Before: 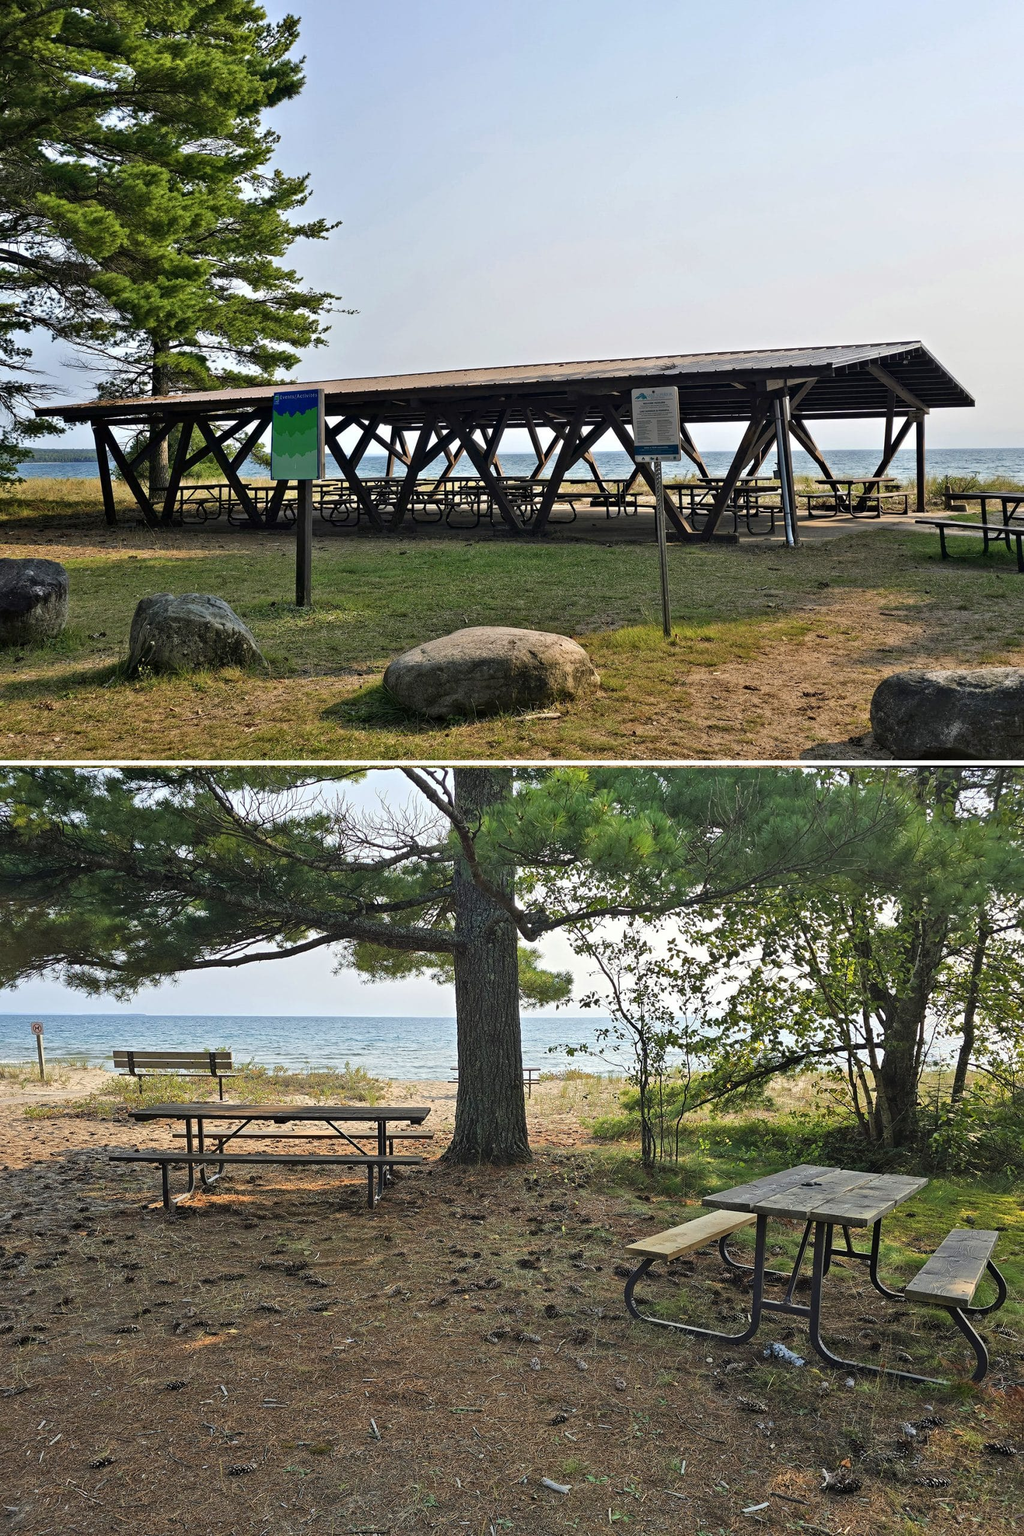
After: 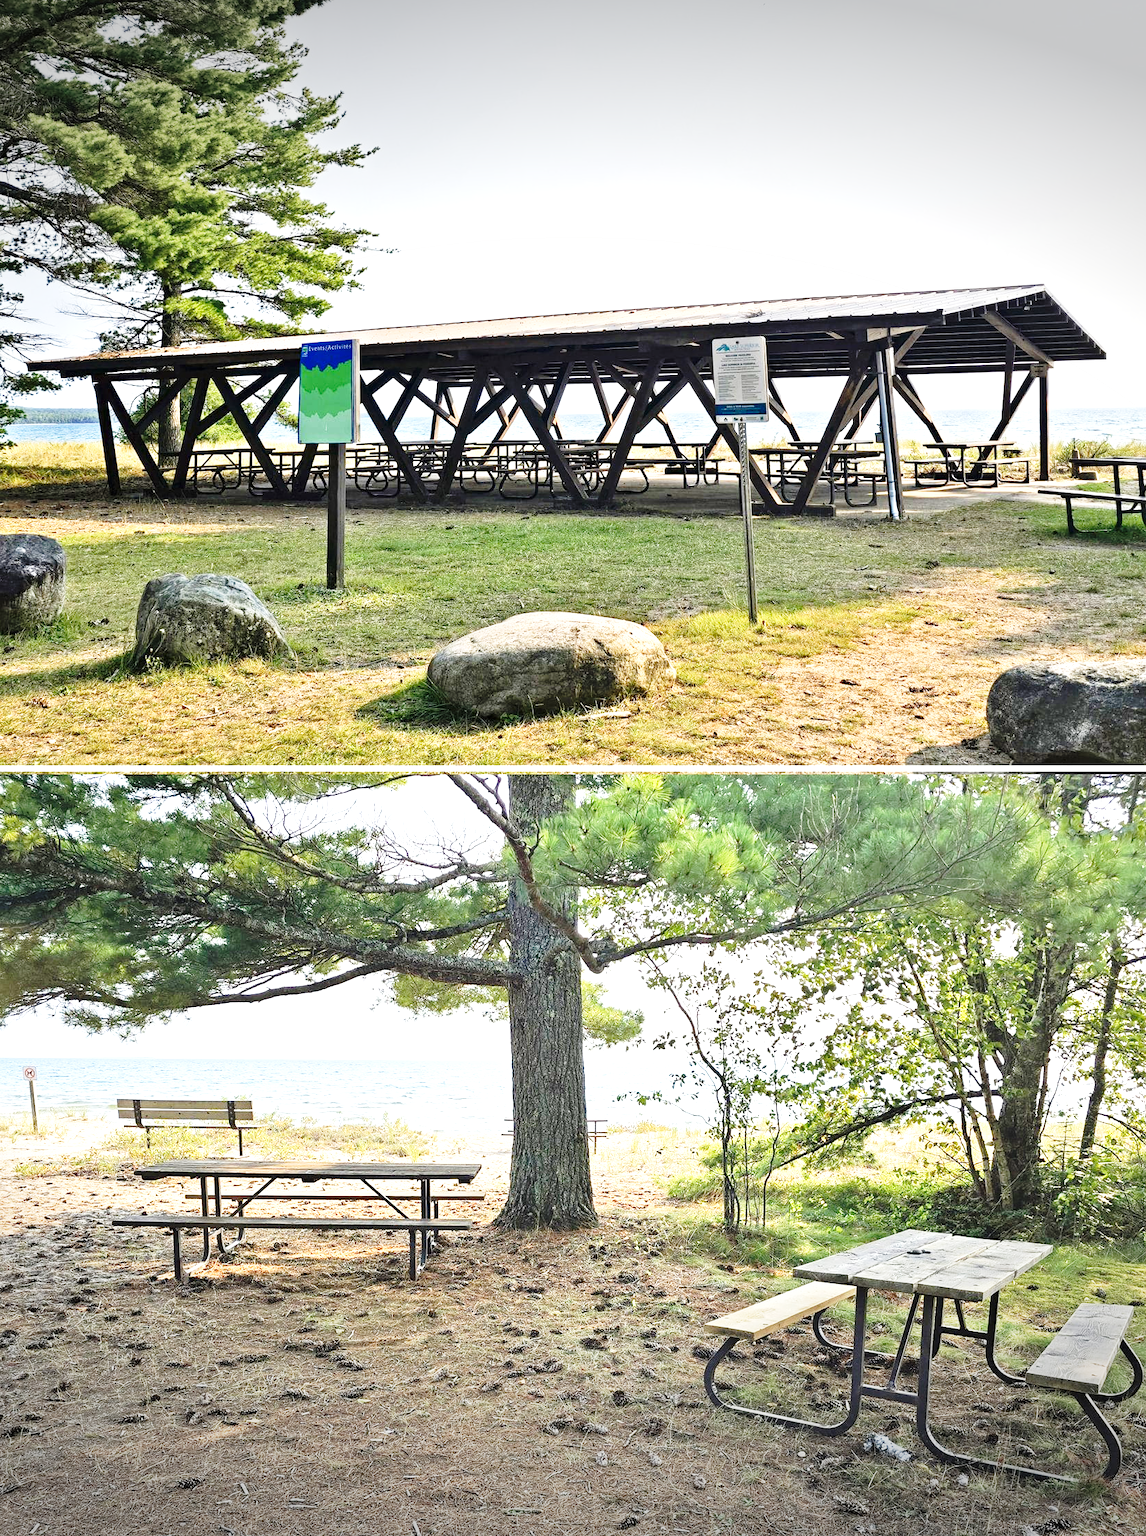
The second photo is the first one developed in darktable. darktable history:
crop: left 1.113%, top 6.124%, right 1.395%, bottom 6.752%
exposure: black level correction 0, exposure 1.2 EV, compensate exposure bias true, compensate highlight preservation false
vignetting: fall-off start 100.14%, width/height ratio 1.311, unbound false
base curve: curves: ch0 [(0, 0) (0.028, 0.03) (0.121, 0.232) (0.46, 0.748) (0.859, 0.968) (1, 1)], preserve colors none
